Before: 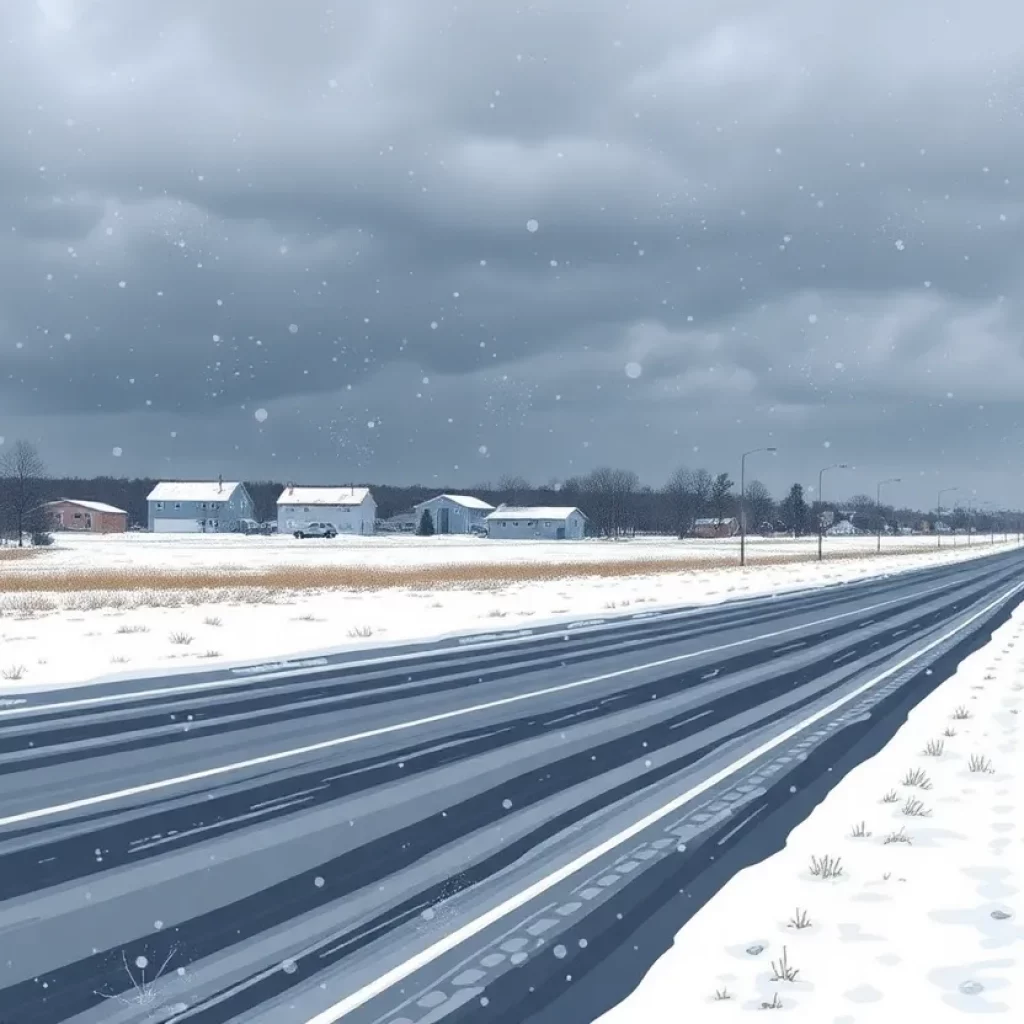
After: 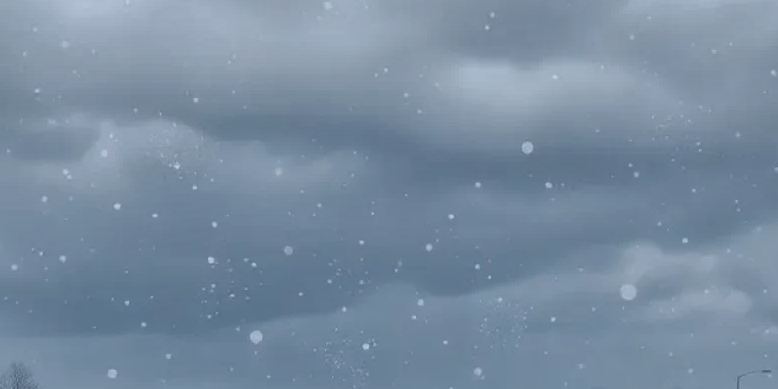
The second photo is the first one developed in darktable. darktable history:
crop: left 0.532%, top 7.634%, right 23.466%, bottom 54.33%
shadows and highlights: radius 109.38, shadows 41.24, highlights -72.09, low approximation 0.01, soften with gaussian
